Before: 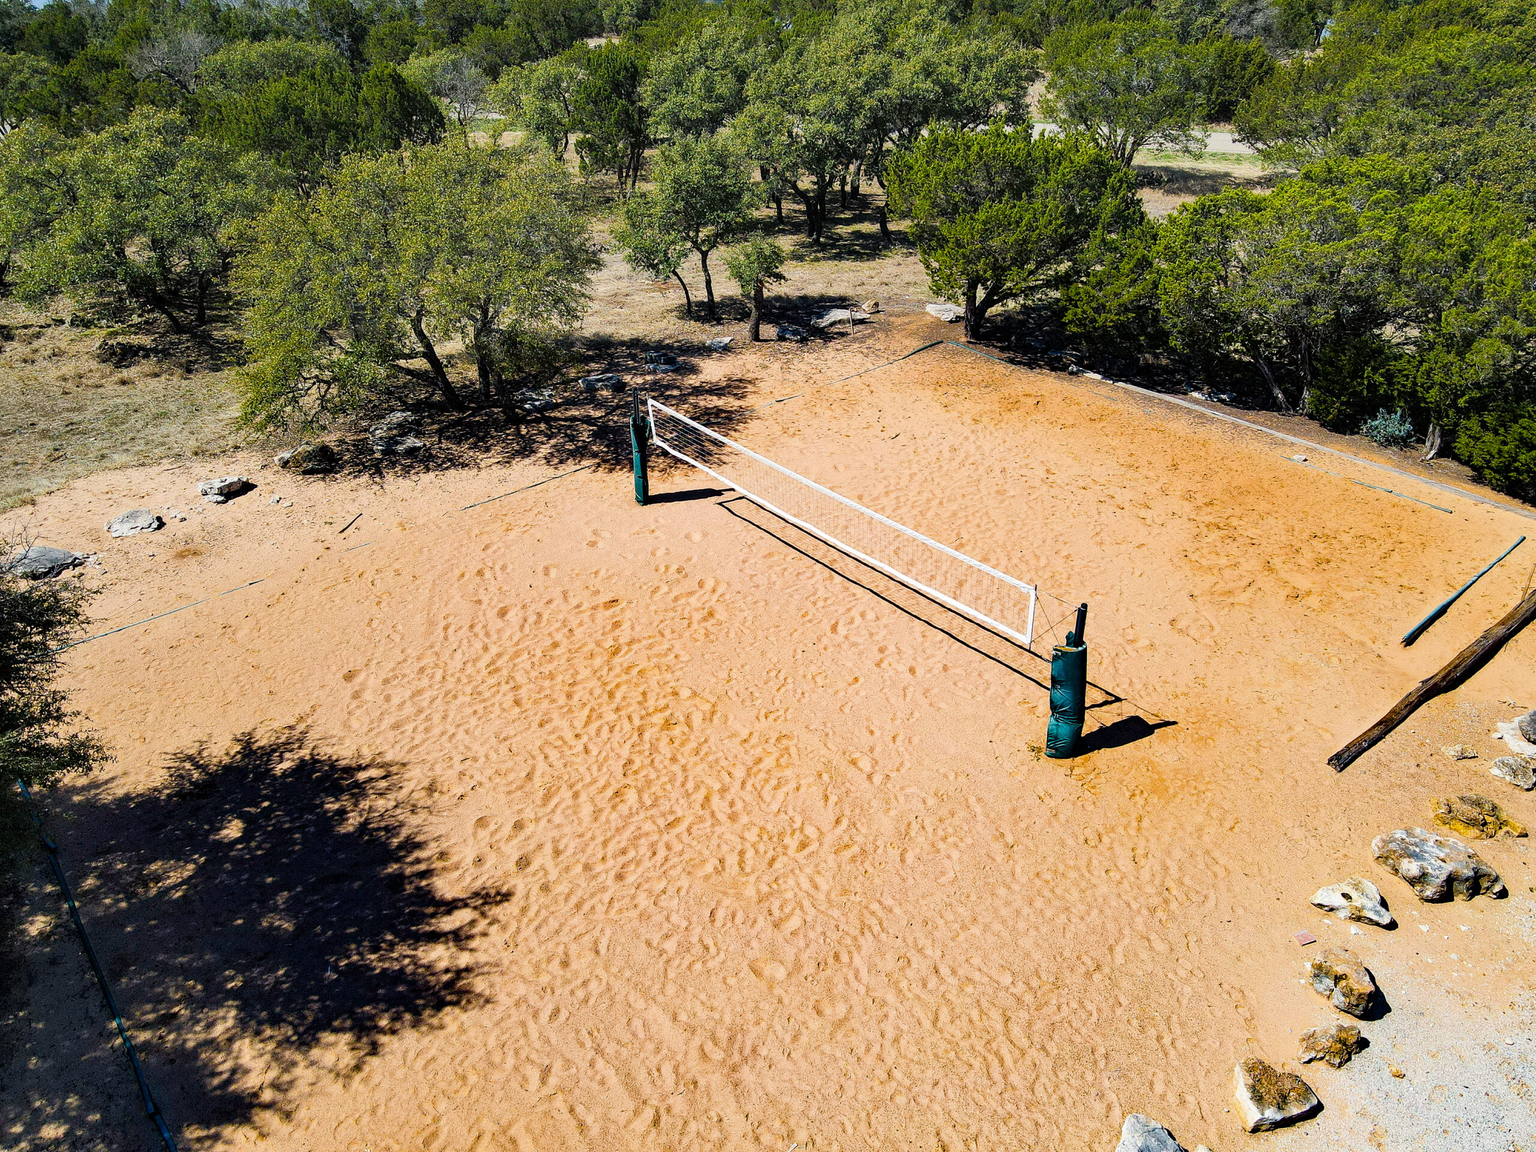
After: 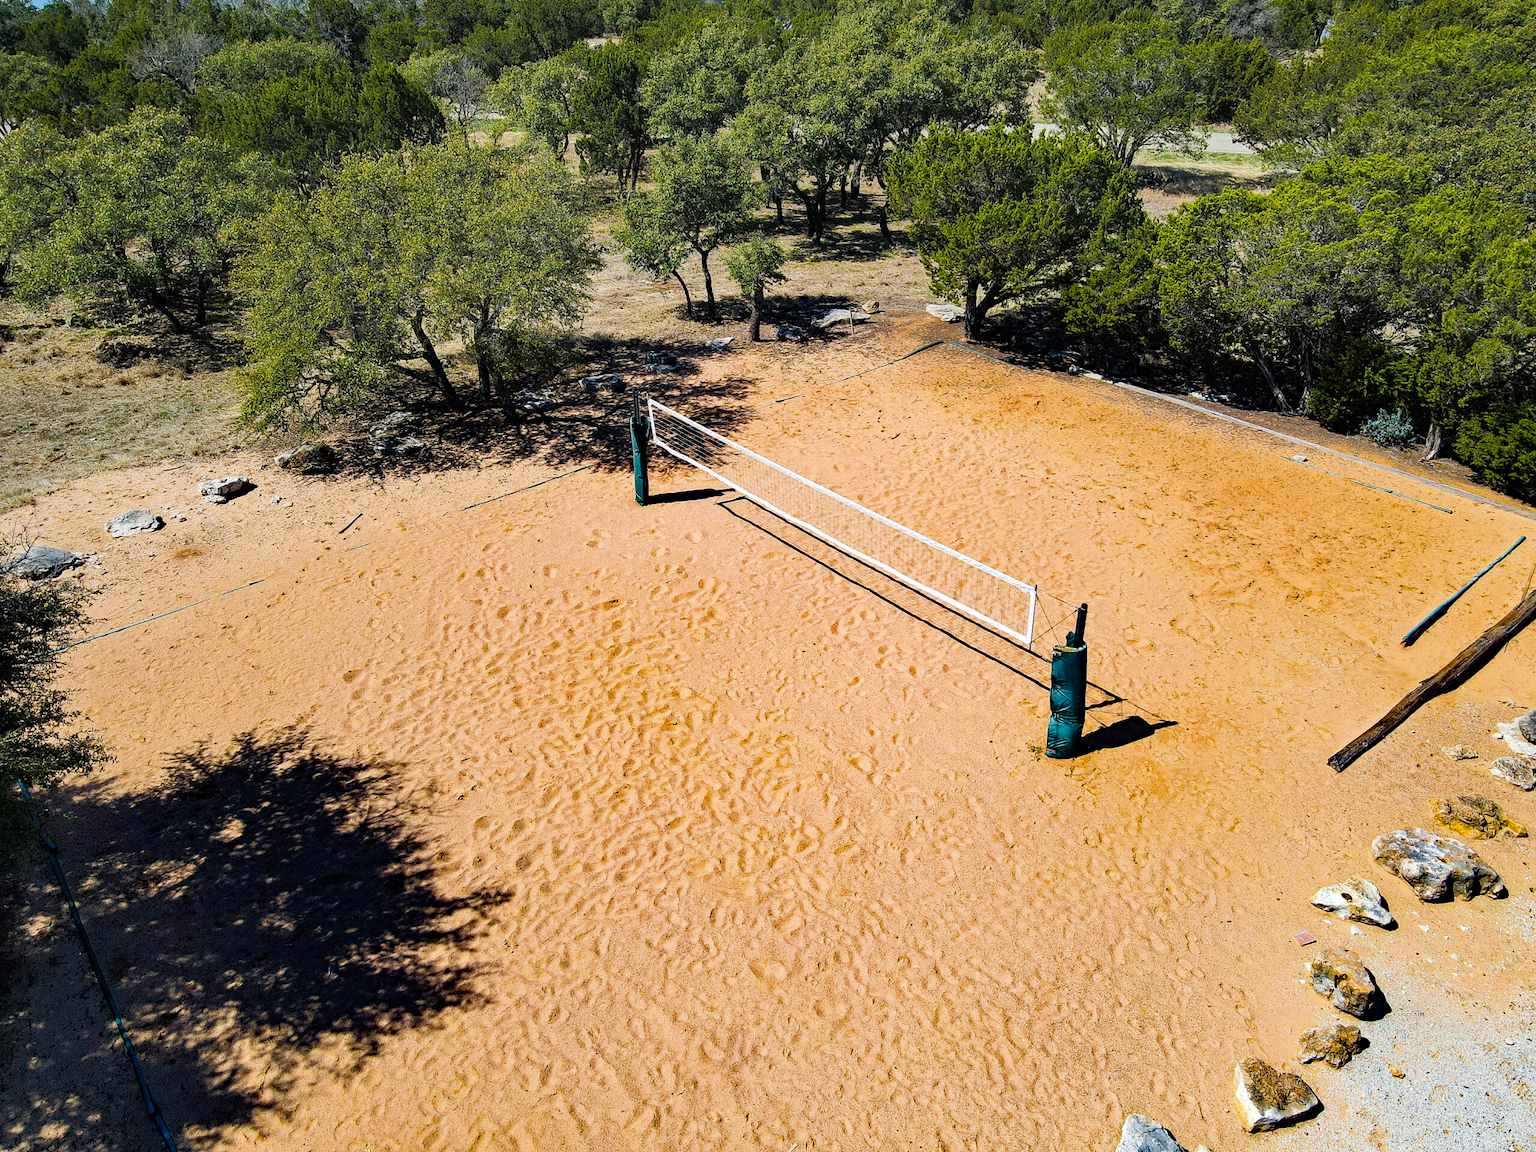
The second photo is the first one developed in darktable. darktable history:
haze removal: strength 0.496, distance 0.424, compatibility mode true
